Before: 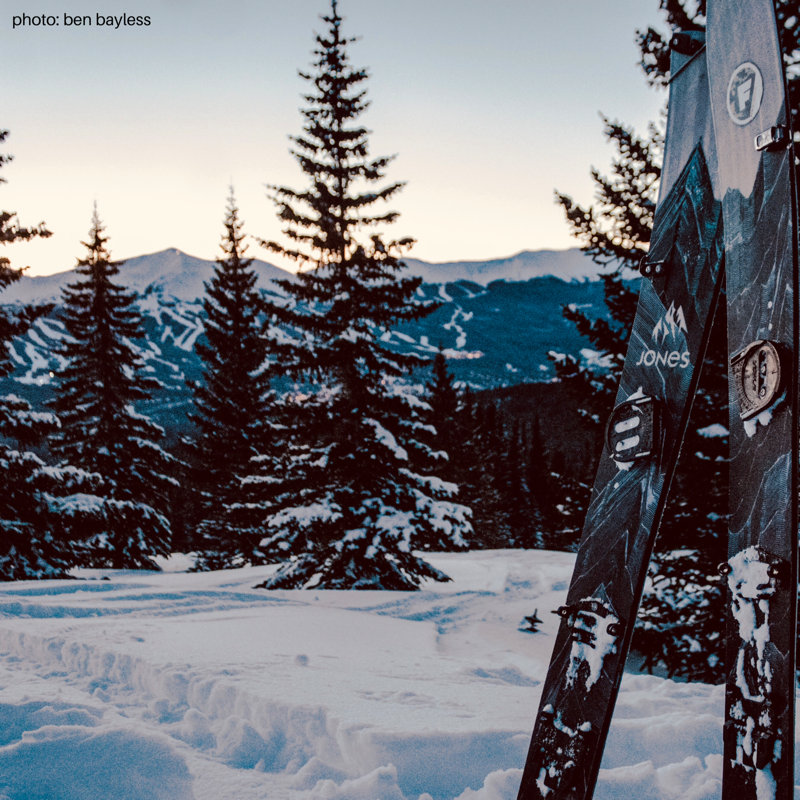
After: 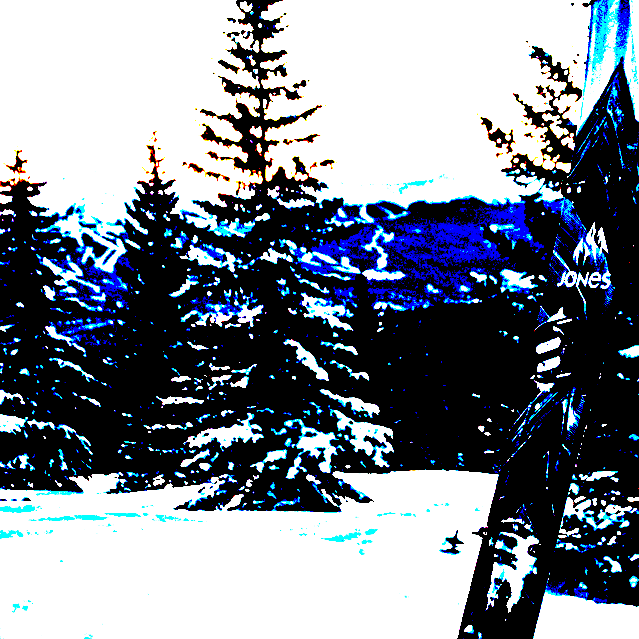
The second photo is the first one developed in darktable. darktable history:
crop and rotate: left 10.071%, top 10.071%, right 10.02%, bottom 10.02%
exposure: black level correction 0.1, exposure 3 EV, compensate highlight preservation false
